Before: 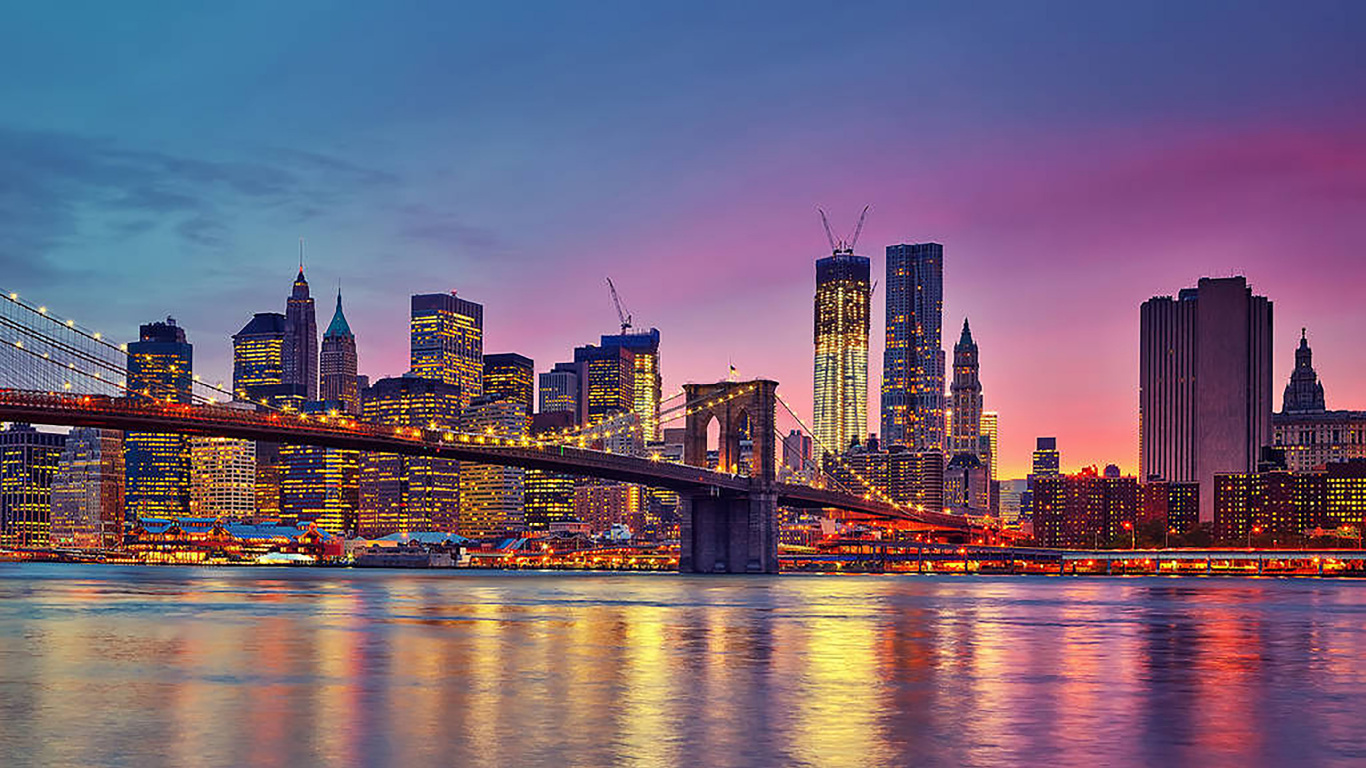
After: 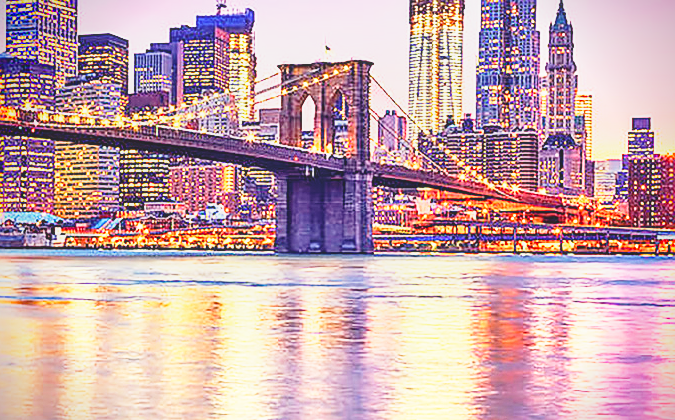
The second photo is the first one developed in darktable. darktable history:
crop: left 29.672%, top 41.786%, right 20.851%, bottom 3.487%
sharpen: on, module defaults
vignetting: fall-off start 88.53%, fall-off radius 44.2%, saturation 0.376, width/height ratio 1.161
local contrast: highlights 48%, shadows 0%, detail 100%
contrast brightness saturation: saturation -0.05
exposure: black level correction 0, exposure 0.7 EV, compensate highlight preservation false
base curve: curves: ch0 [(0, 0) (0.012, 0.01) (0.073, 0.168) (0.31, 0.711) (0.645, 0.957) (1, 1)], preserve colors none
